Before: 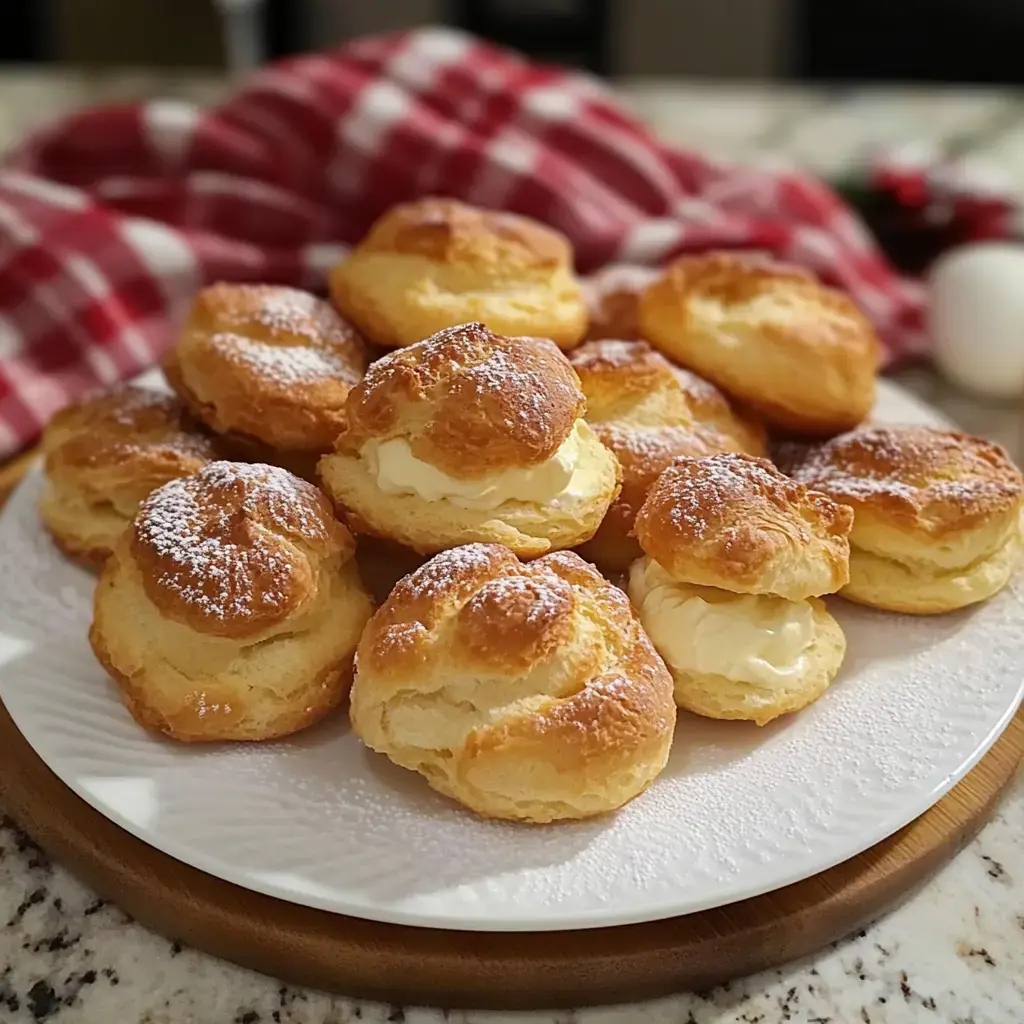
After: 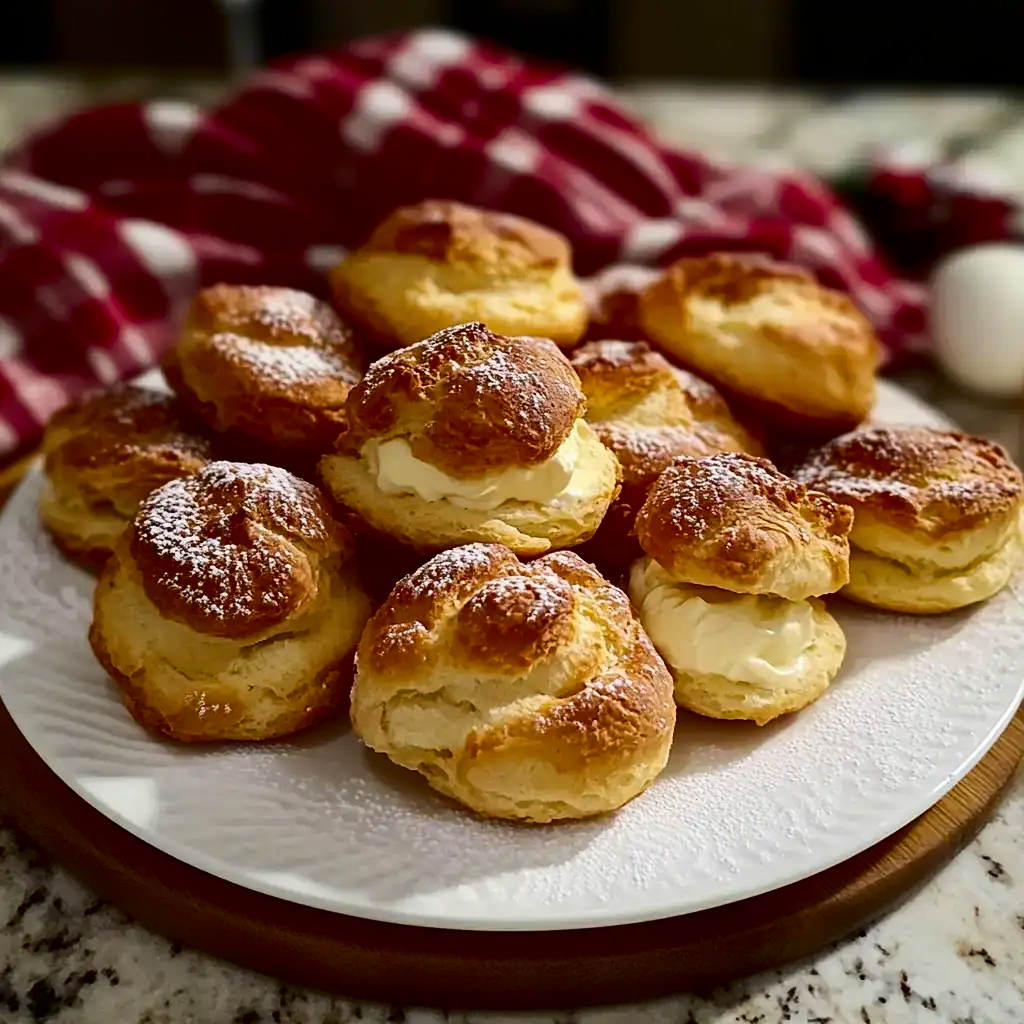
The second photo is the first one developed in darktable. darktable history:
contrast brightness saturation: contrast 0.236, brightness -0.237, saturation 0.15
color balance rgb: perceptual saturation grading › global saturation 0.399%
